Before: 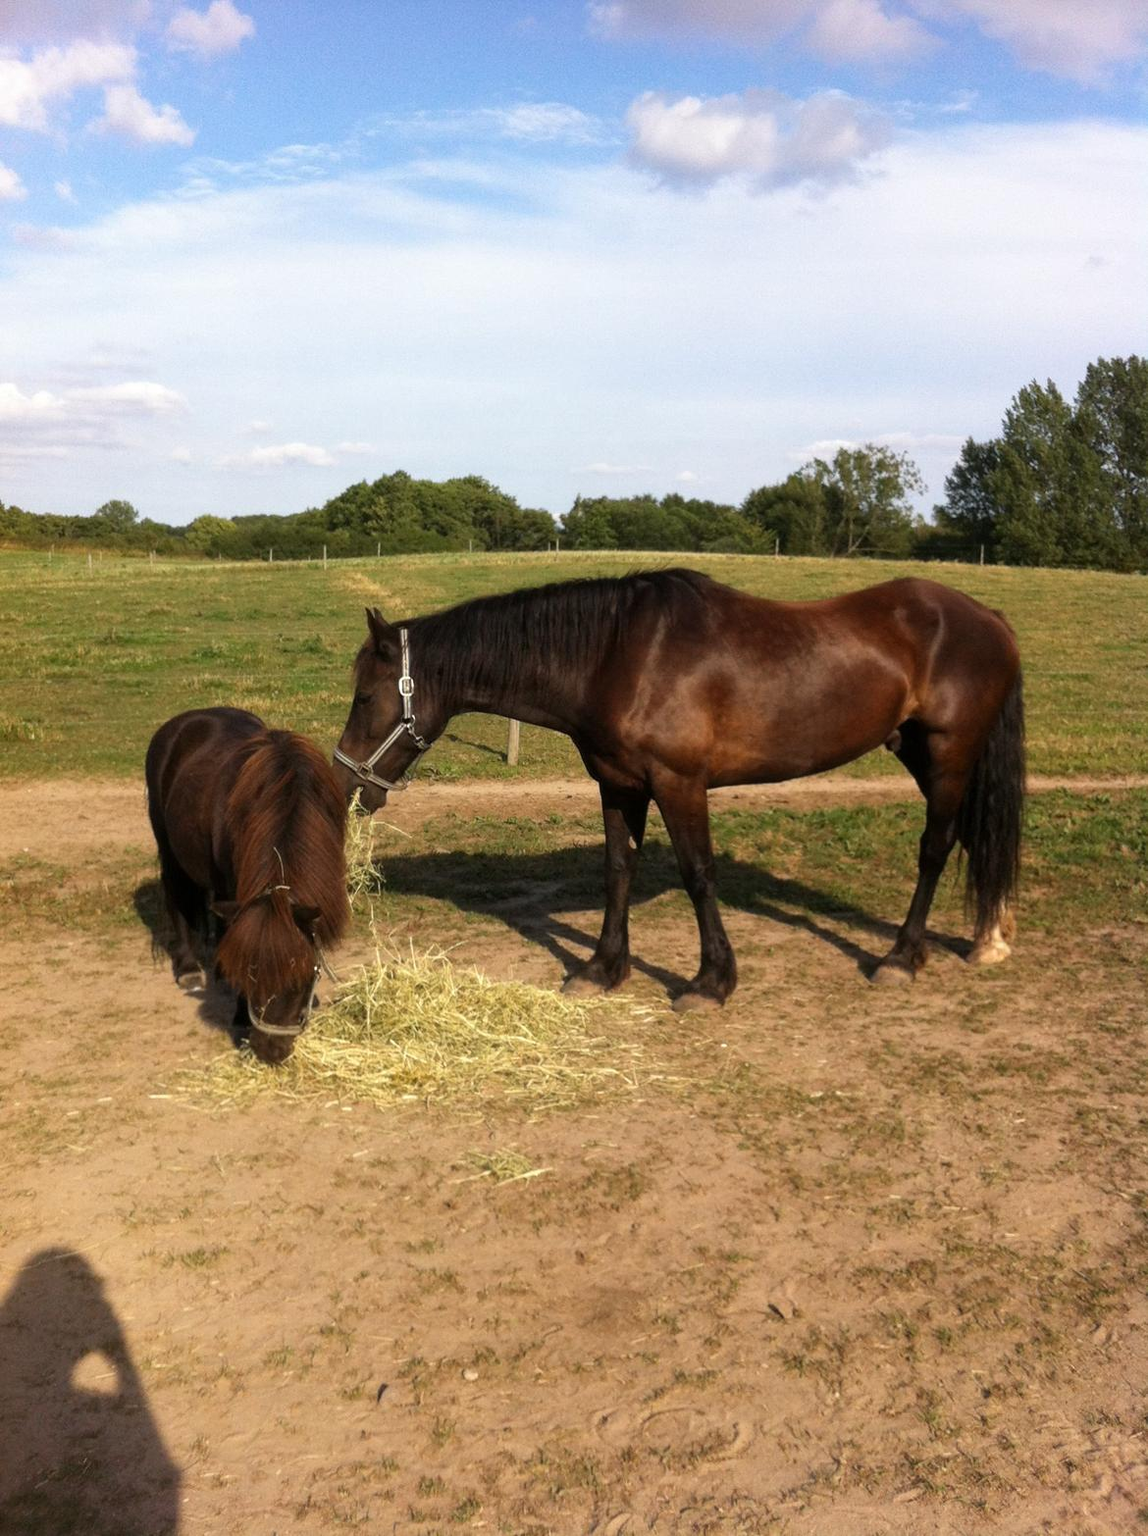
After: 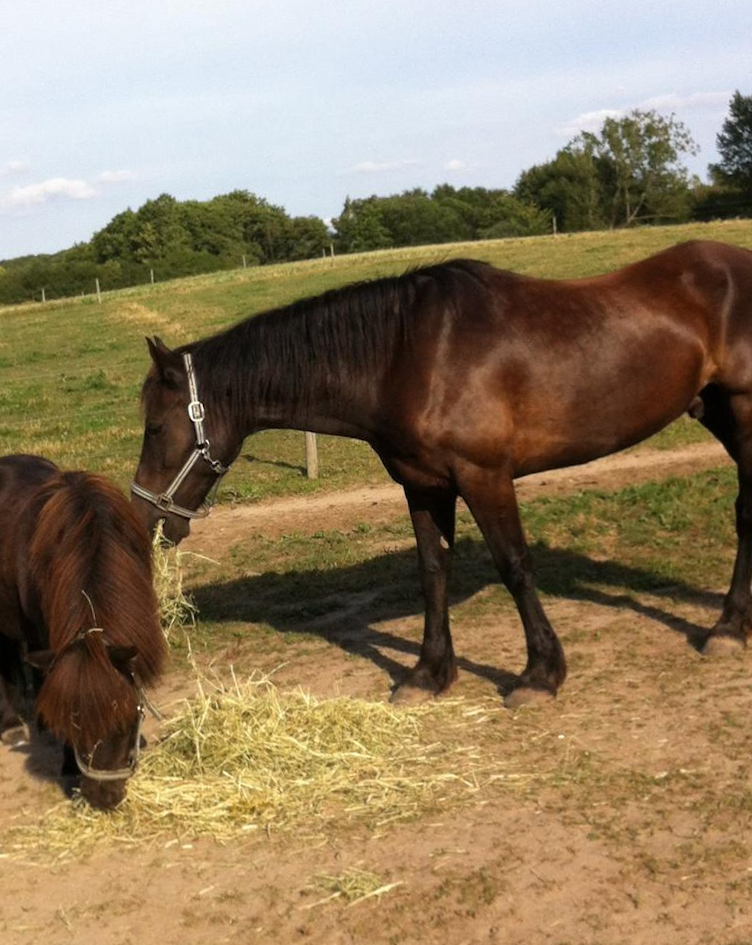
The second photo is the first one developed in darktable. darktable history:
rotate and perspective: rotation -6.83°, automatic cropping off
crop and rotate: left 22.13%, top 22.054%, right 22.026%, bottom 22.102%
